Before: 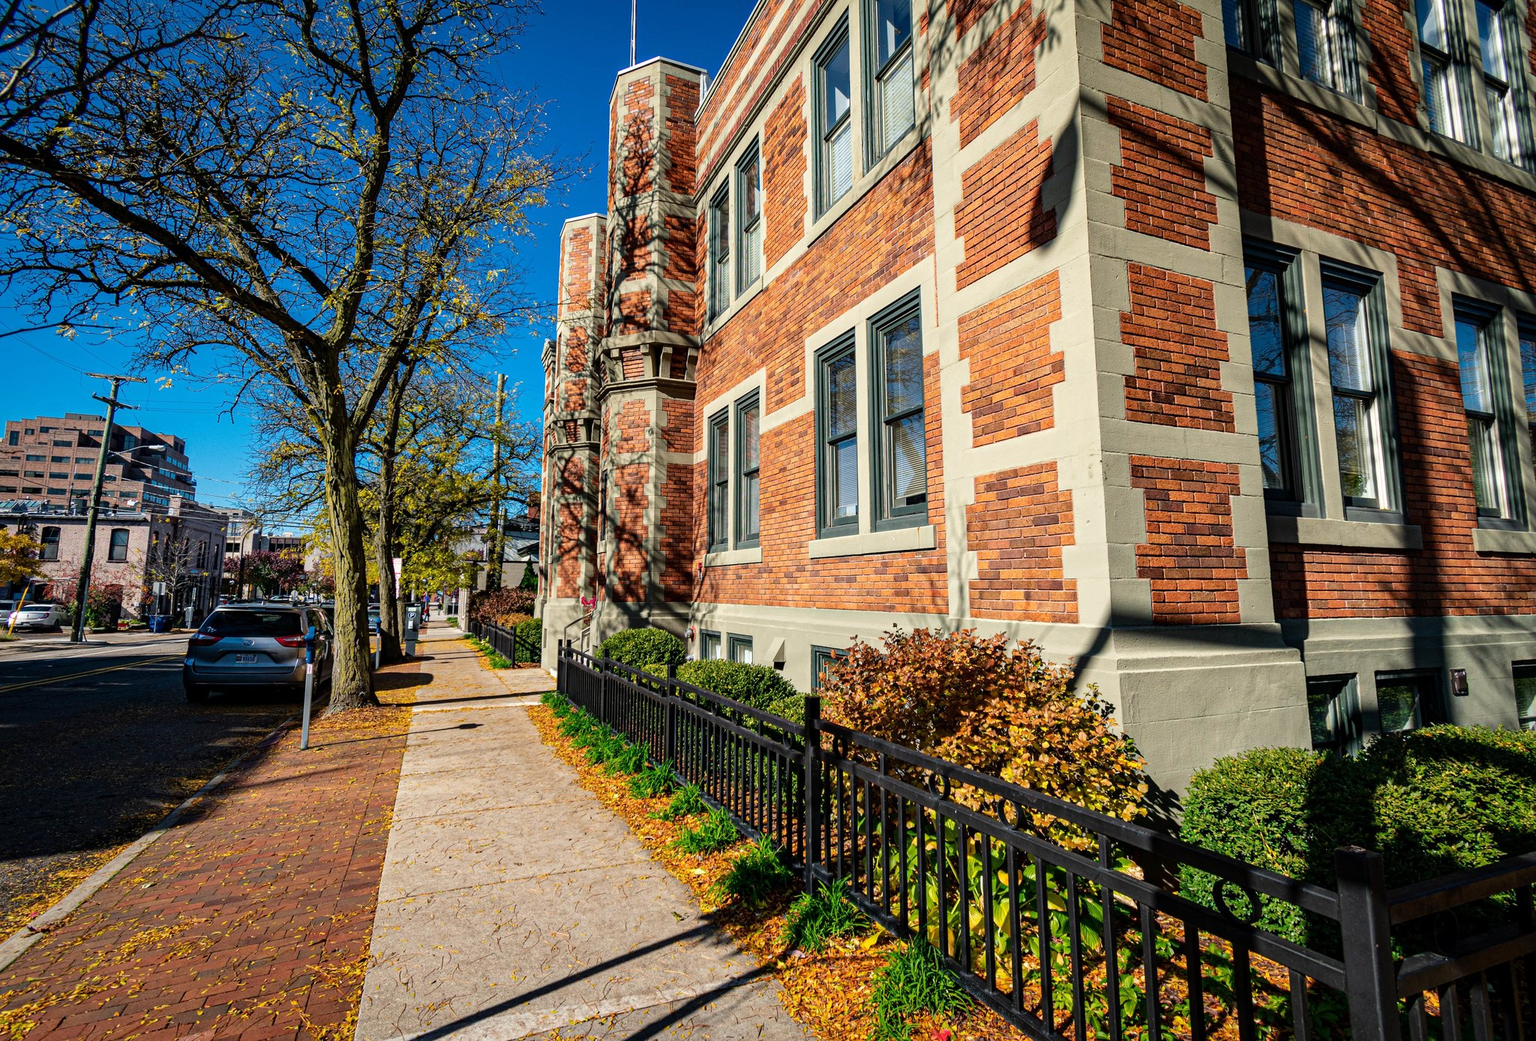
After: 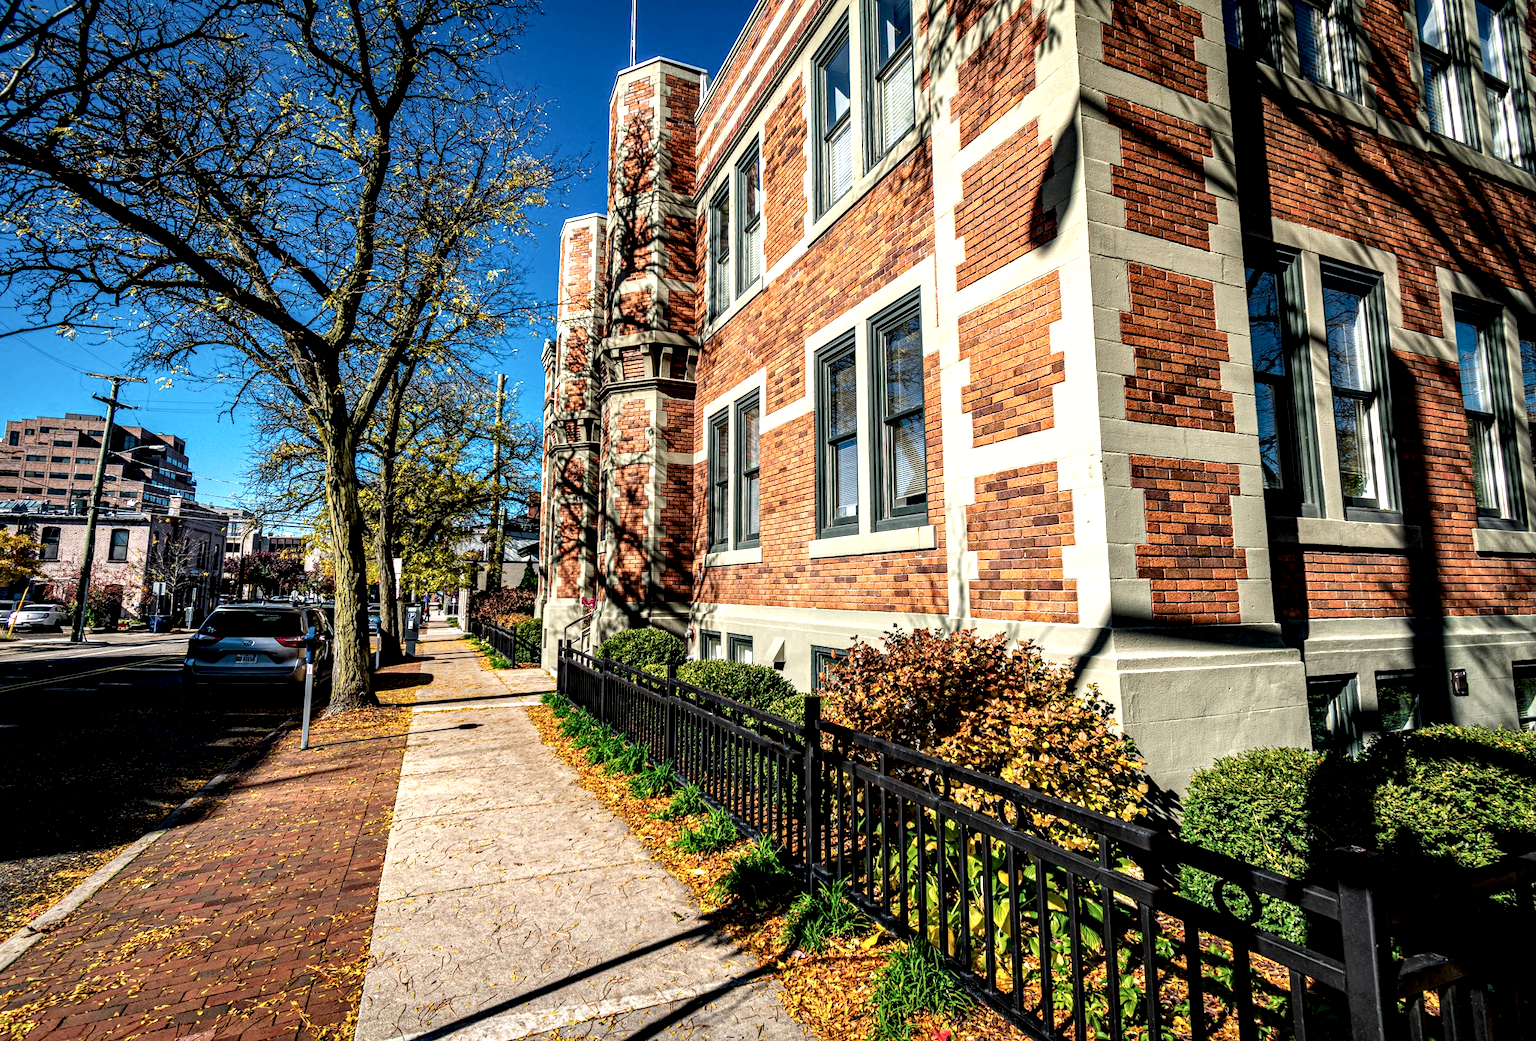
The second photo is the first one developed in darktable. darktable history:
local contrast: highlights 81%, shadows 58%, detail 174%, midtone range 0.606
